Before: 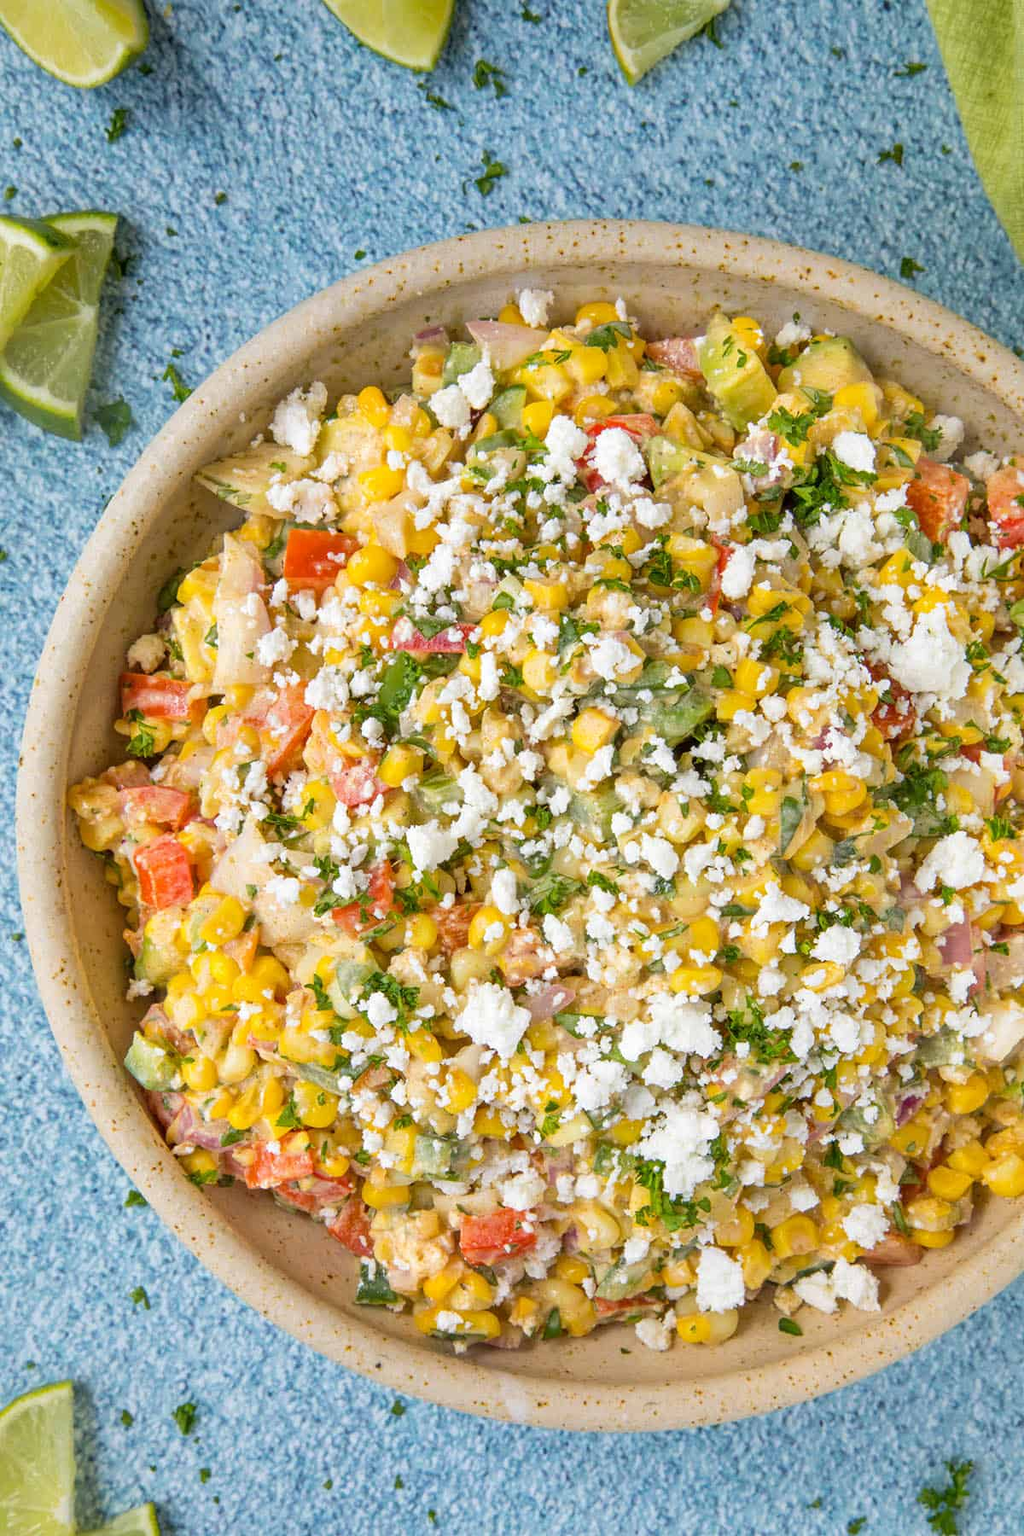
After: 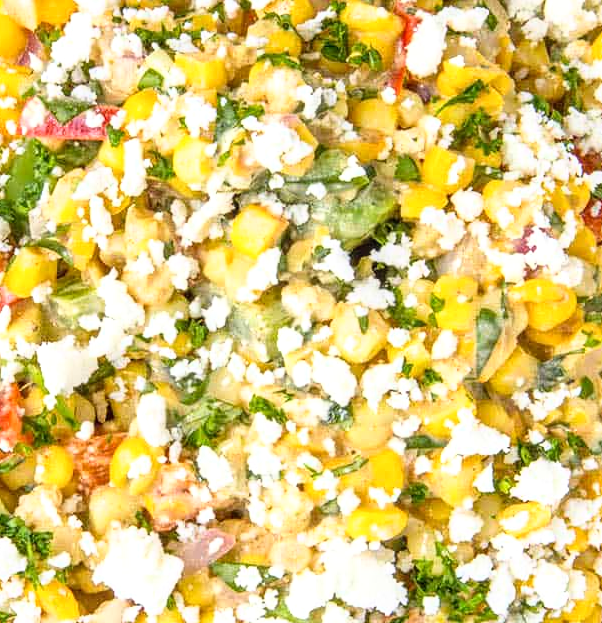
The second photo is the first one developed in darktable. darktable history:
crop: left 36.607%, top 34.735%, right 13.146%, bottom 30.611%
local contrast: on, module defaults
base curve: curves: ch0 [(0, 0) (0.557, 0.834) (1, 1)]
